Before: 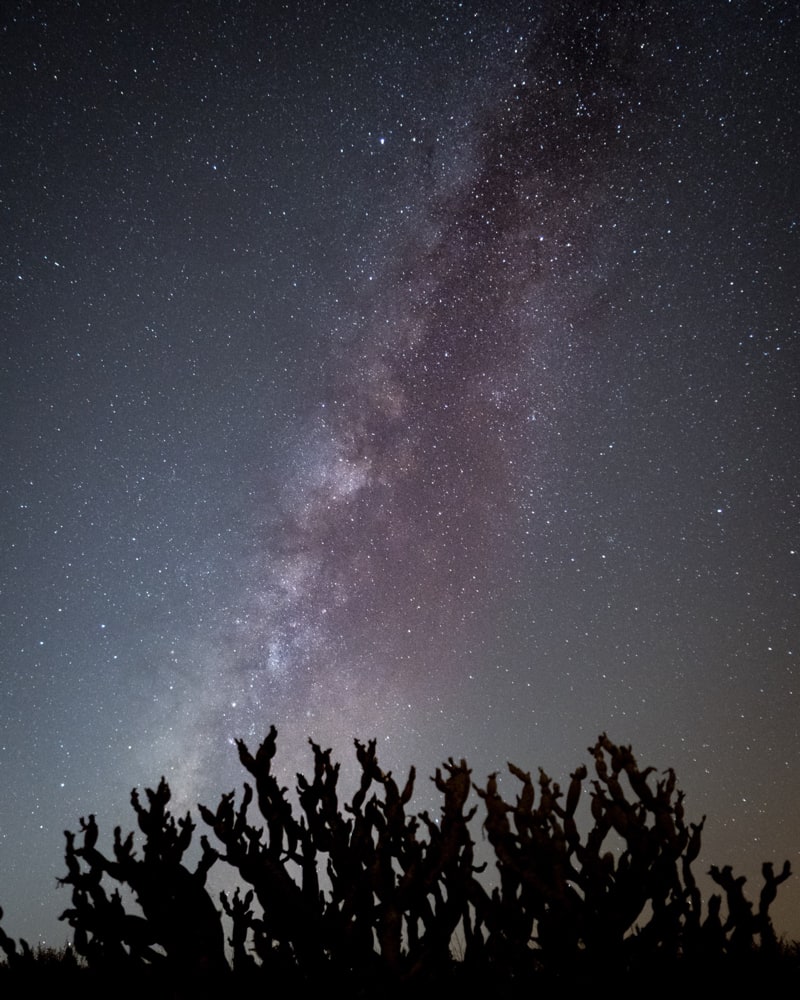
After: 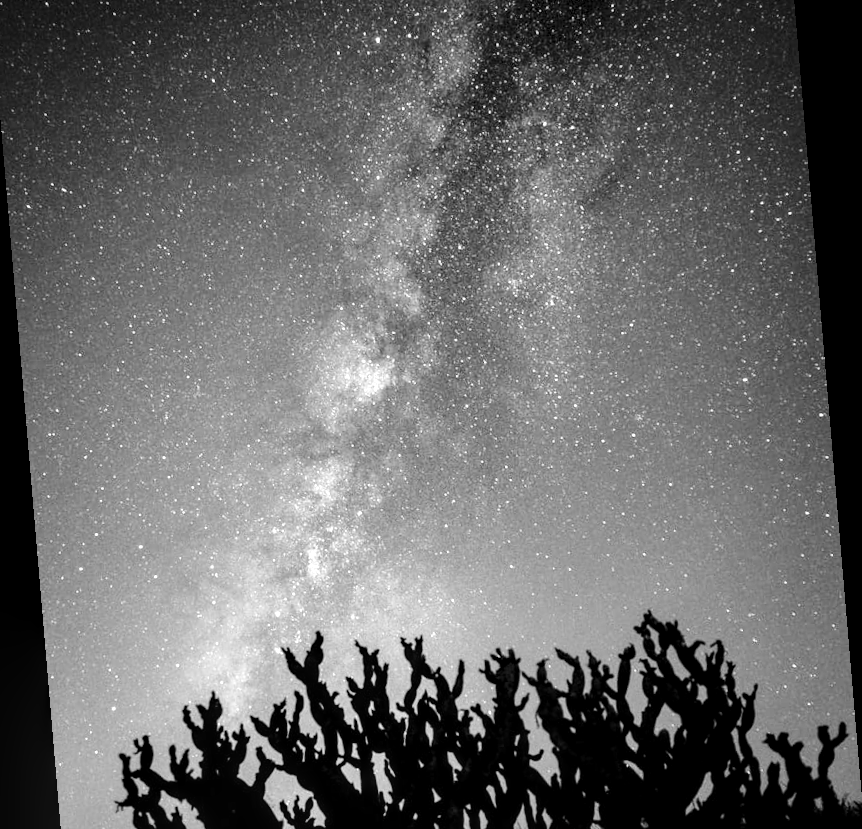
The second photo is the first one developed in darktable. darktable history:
color zones: curves: ch0 [(0.004, 0.588) (0.116, 0.636) (0.259, 0.476) (0.423, 0.464) (0.75, 0.5)]; ch1 [(0, 0) (0.143, 0) (0.286, 0) (0.429, 0) (0.571, 0) (0.714, 0) (0.857, 0)]
rotate and perspective: rotation -4.86°, automatic cropping off
white balance: red 0.978, blue 0.999
tone curve: curves: ch0 [(0, 0.01) (0.097, 0.07) (0.204, 0.173) (0.447, 0.517) (0.539, 0.624) (0.733, 0.791) (0.879, 0.898) (1, 0.98)]; ch1 [(0, 0) (0.393, 0.415) (0.447, 0.448) (0.485, 0.494) (0.523, 0.509) (0.545, 0.541) (0.574, 0.561) (0.648, 0.674) (1, 1)]; ch2 [(0, 0) (0.369, 0.388) (0.449, 0.431) (0.499, 0.5) (0.521, 0.51) (0.53, 0.54) (0.564, 0.569) (0.674, 0.735) (1, 1)], color space Lab, independent channels, preserve colors none
crop and rotate: left 1.814%, top 12.818%, right 0.25%, bottom 9.225%
local contrast: detail 160%
exposure: black level correction 0, exposure 1 EV, compensate highlight preservation false
